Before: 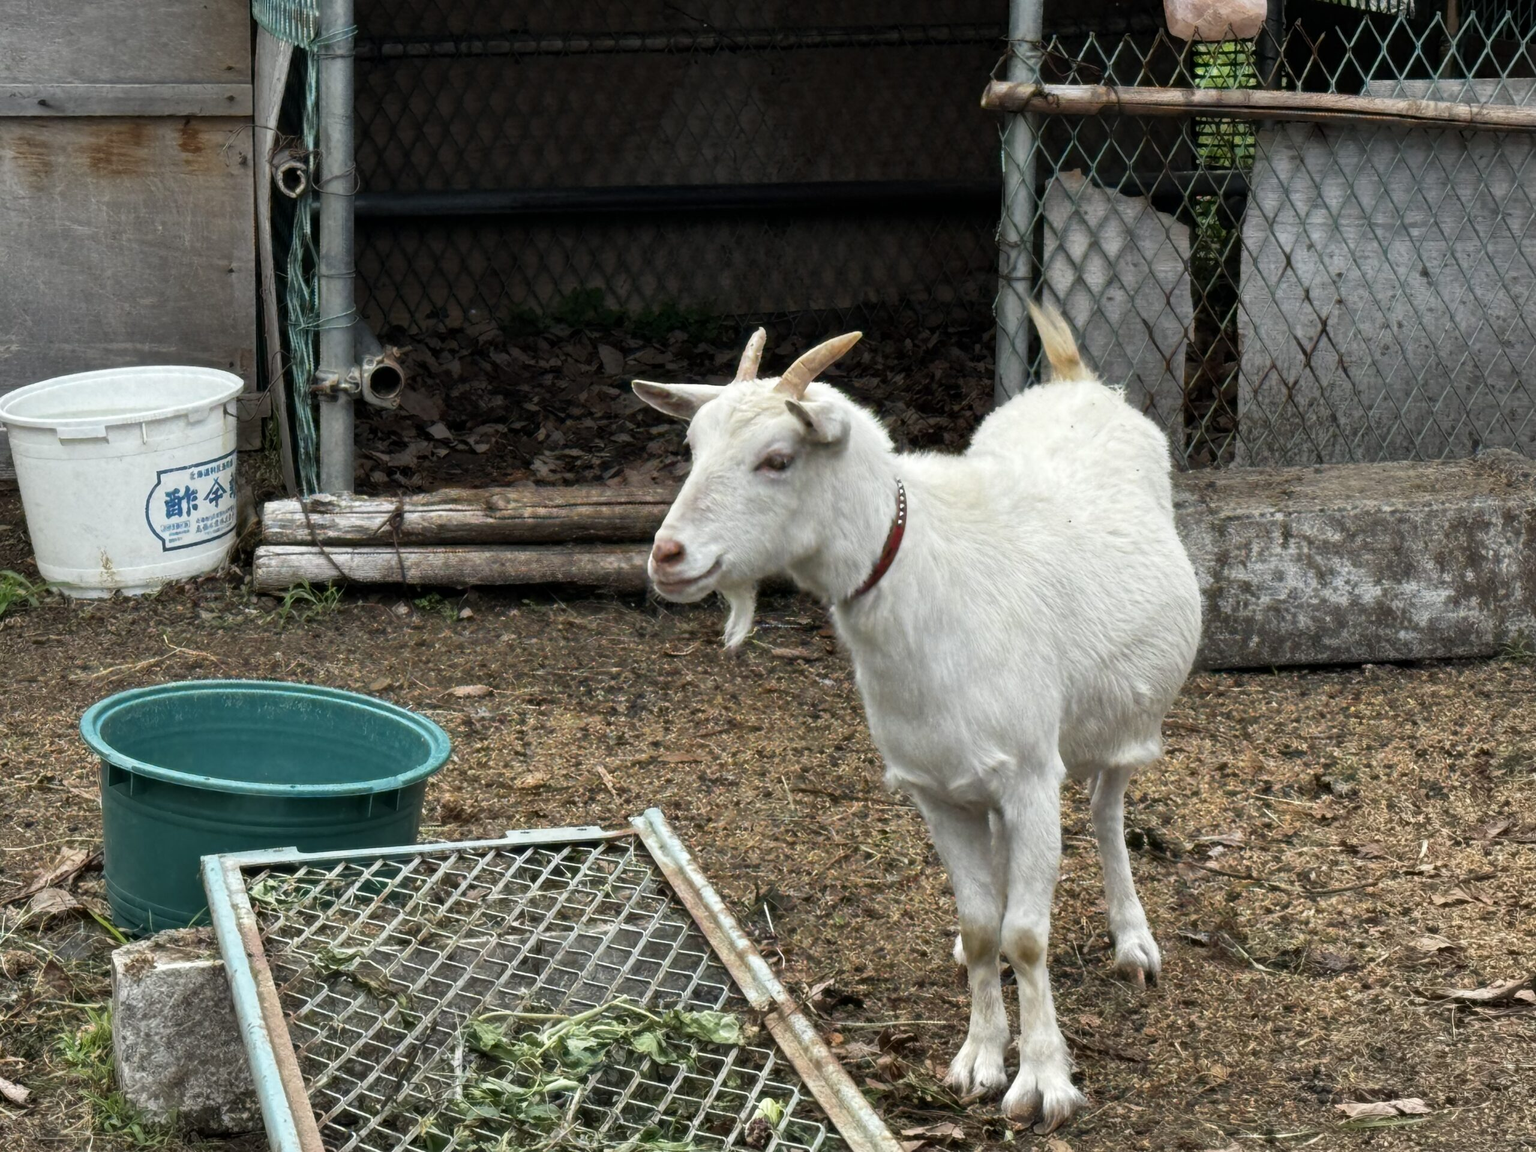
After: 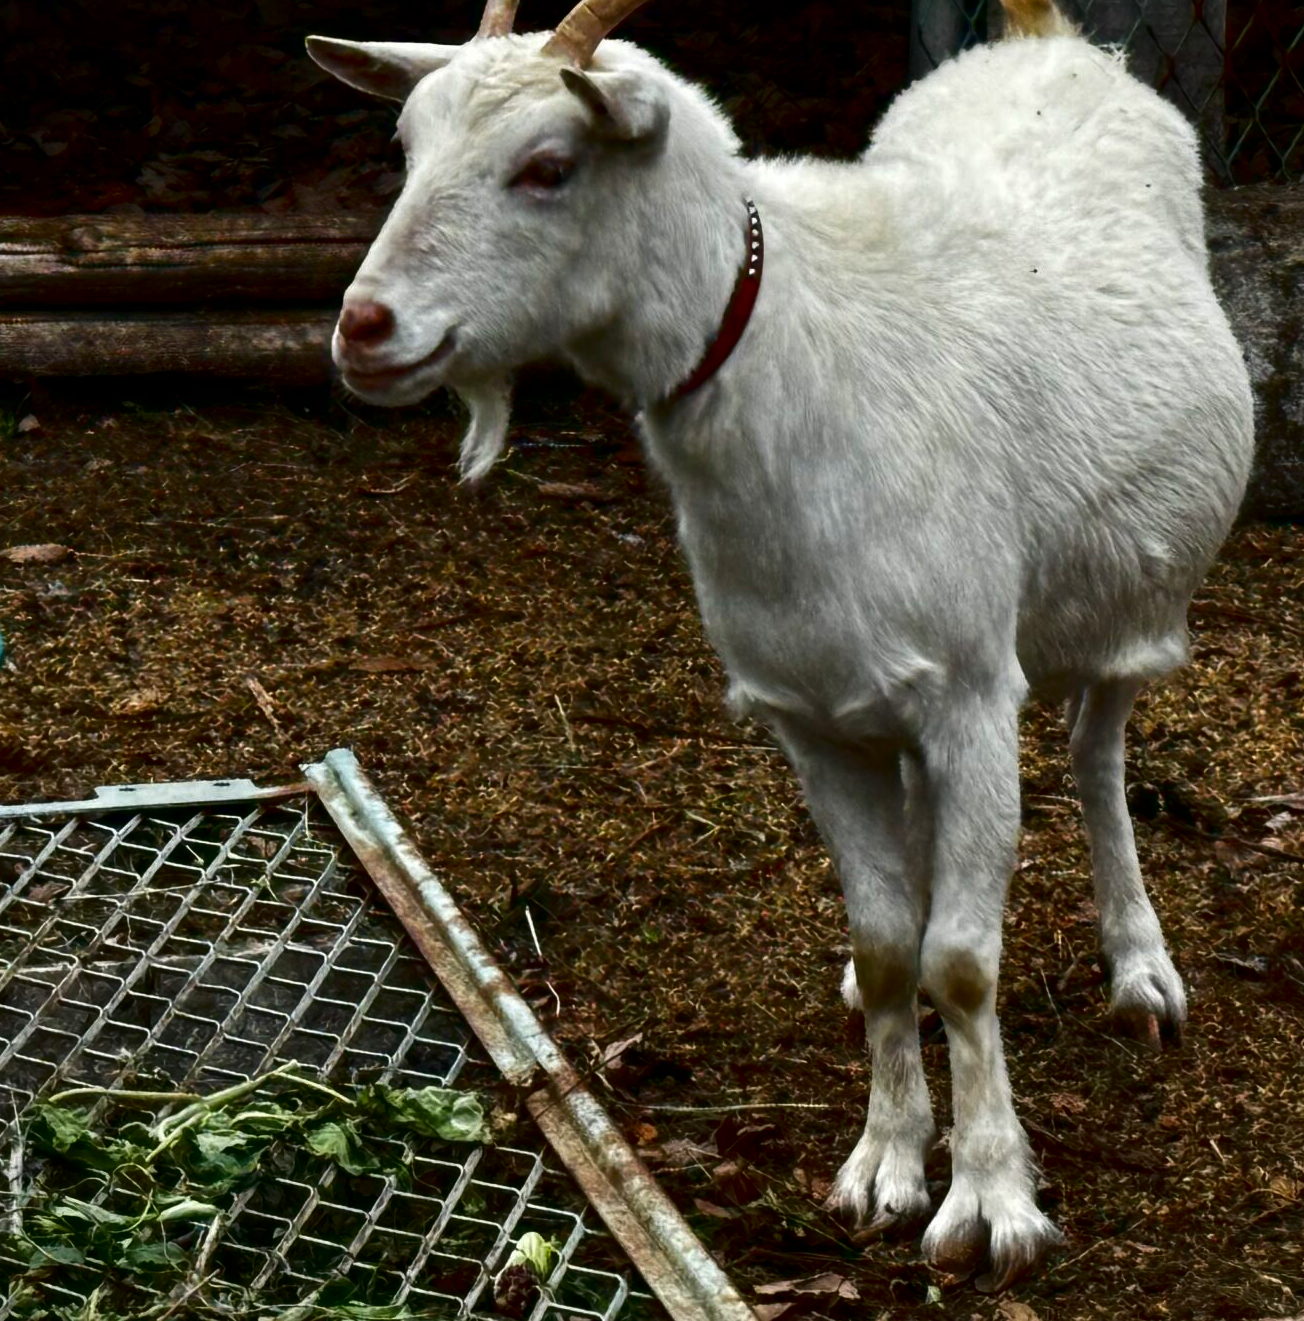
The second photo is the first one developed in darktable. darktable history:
contrast brightness saturation: contrast 0.09, brightness -0.59, saturation 0.17
crop and rotate: left 29.237%, top 31.152%, right 19.807%
